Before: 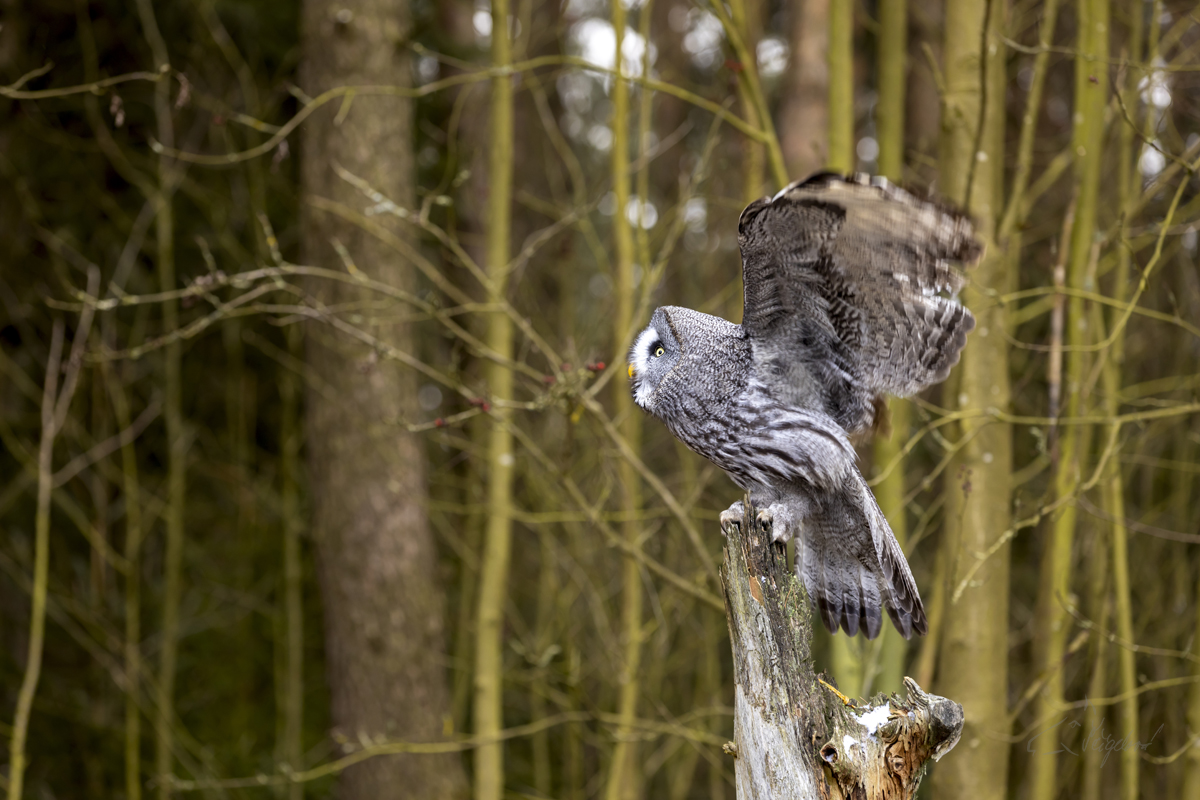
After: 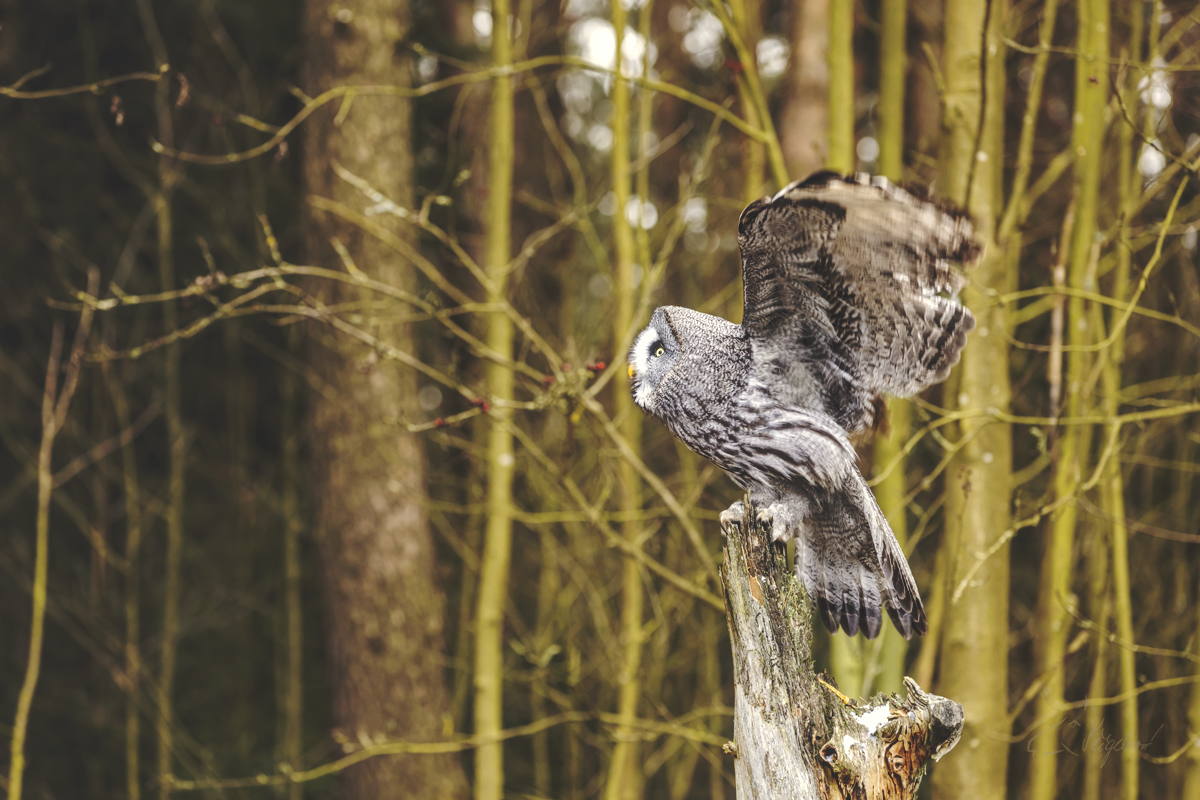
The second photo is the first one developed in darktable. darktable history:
base curve: curves: ch0 [(0, 0.024) (0.055, 0.065) (0.121, 0.166) (0.236, 0.319) (0.693, 0.726) (1, 1)], preserve colors none
white balance: red 1.029, blue 0.92
local contrast: on, module defaults
